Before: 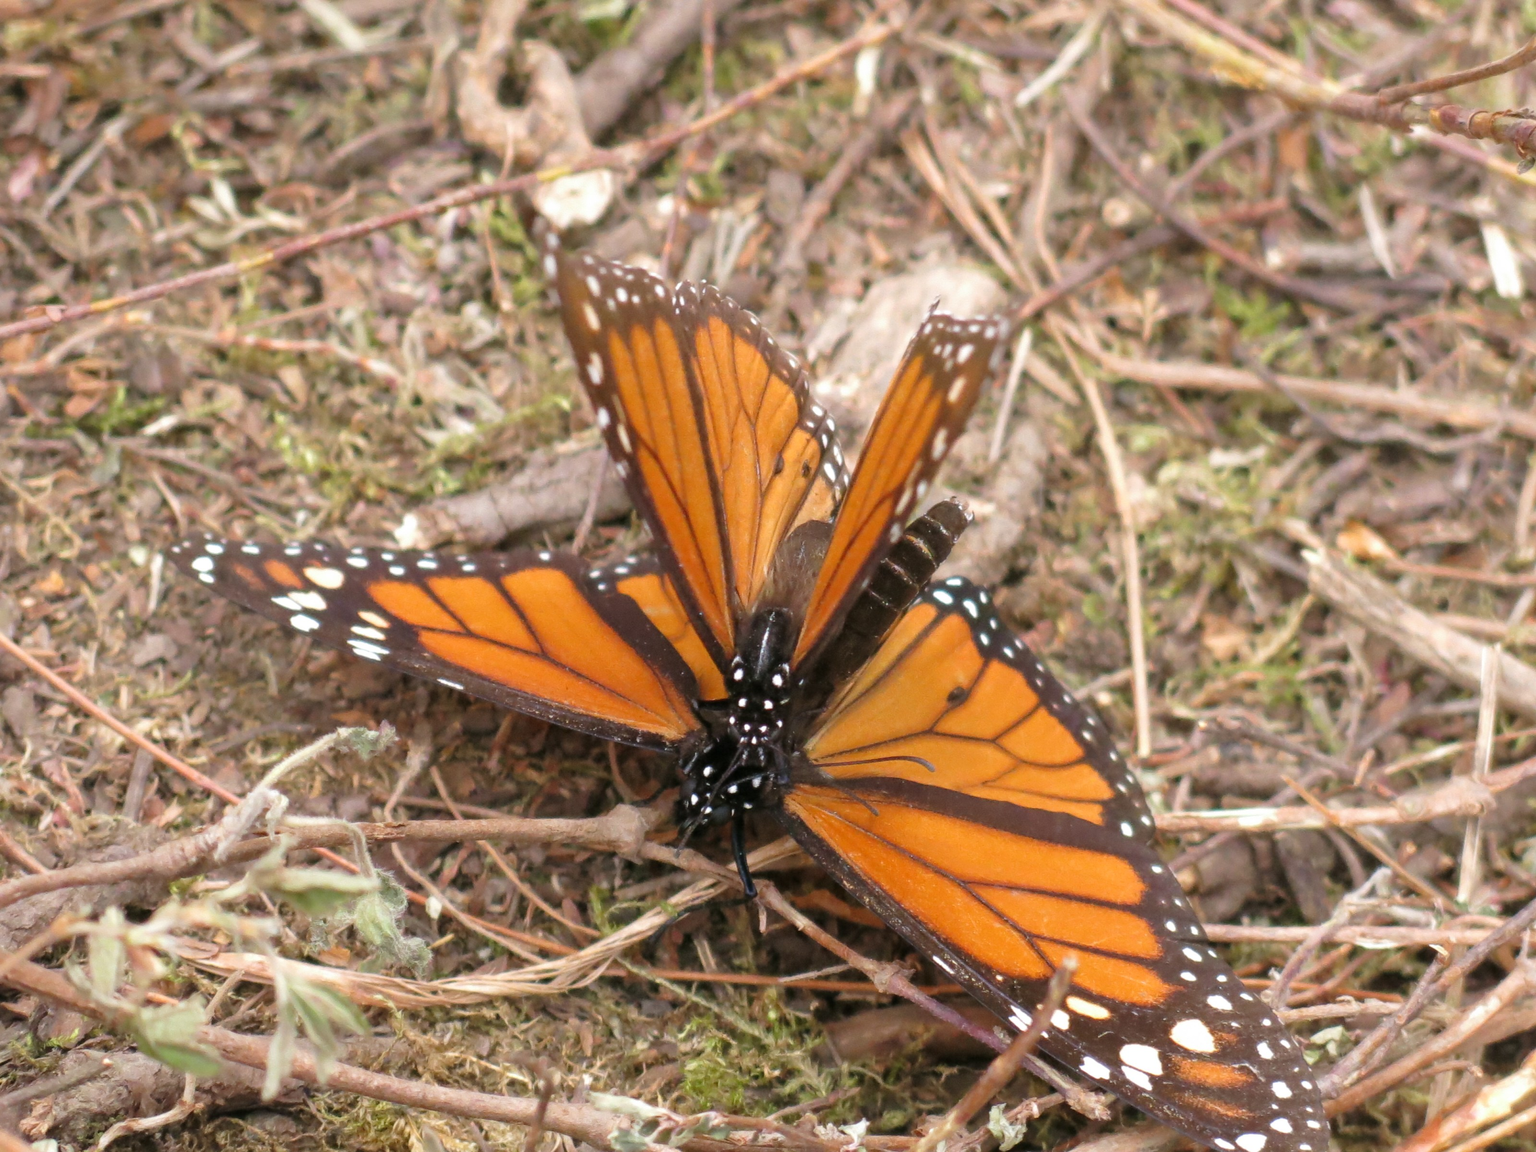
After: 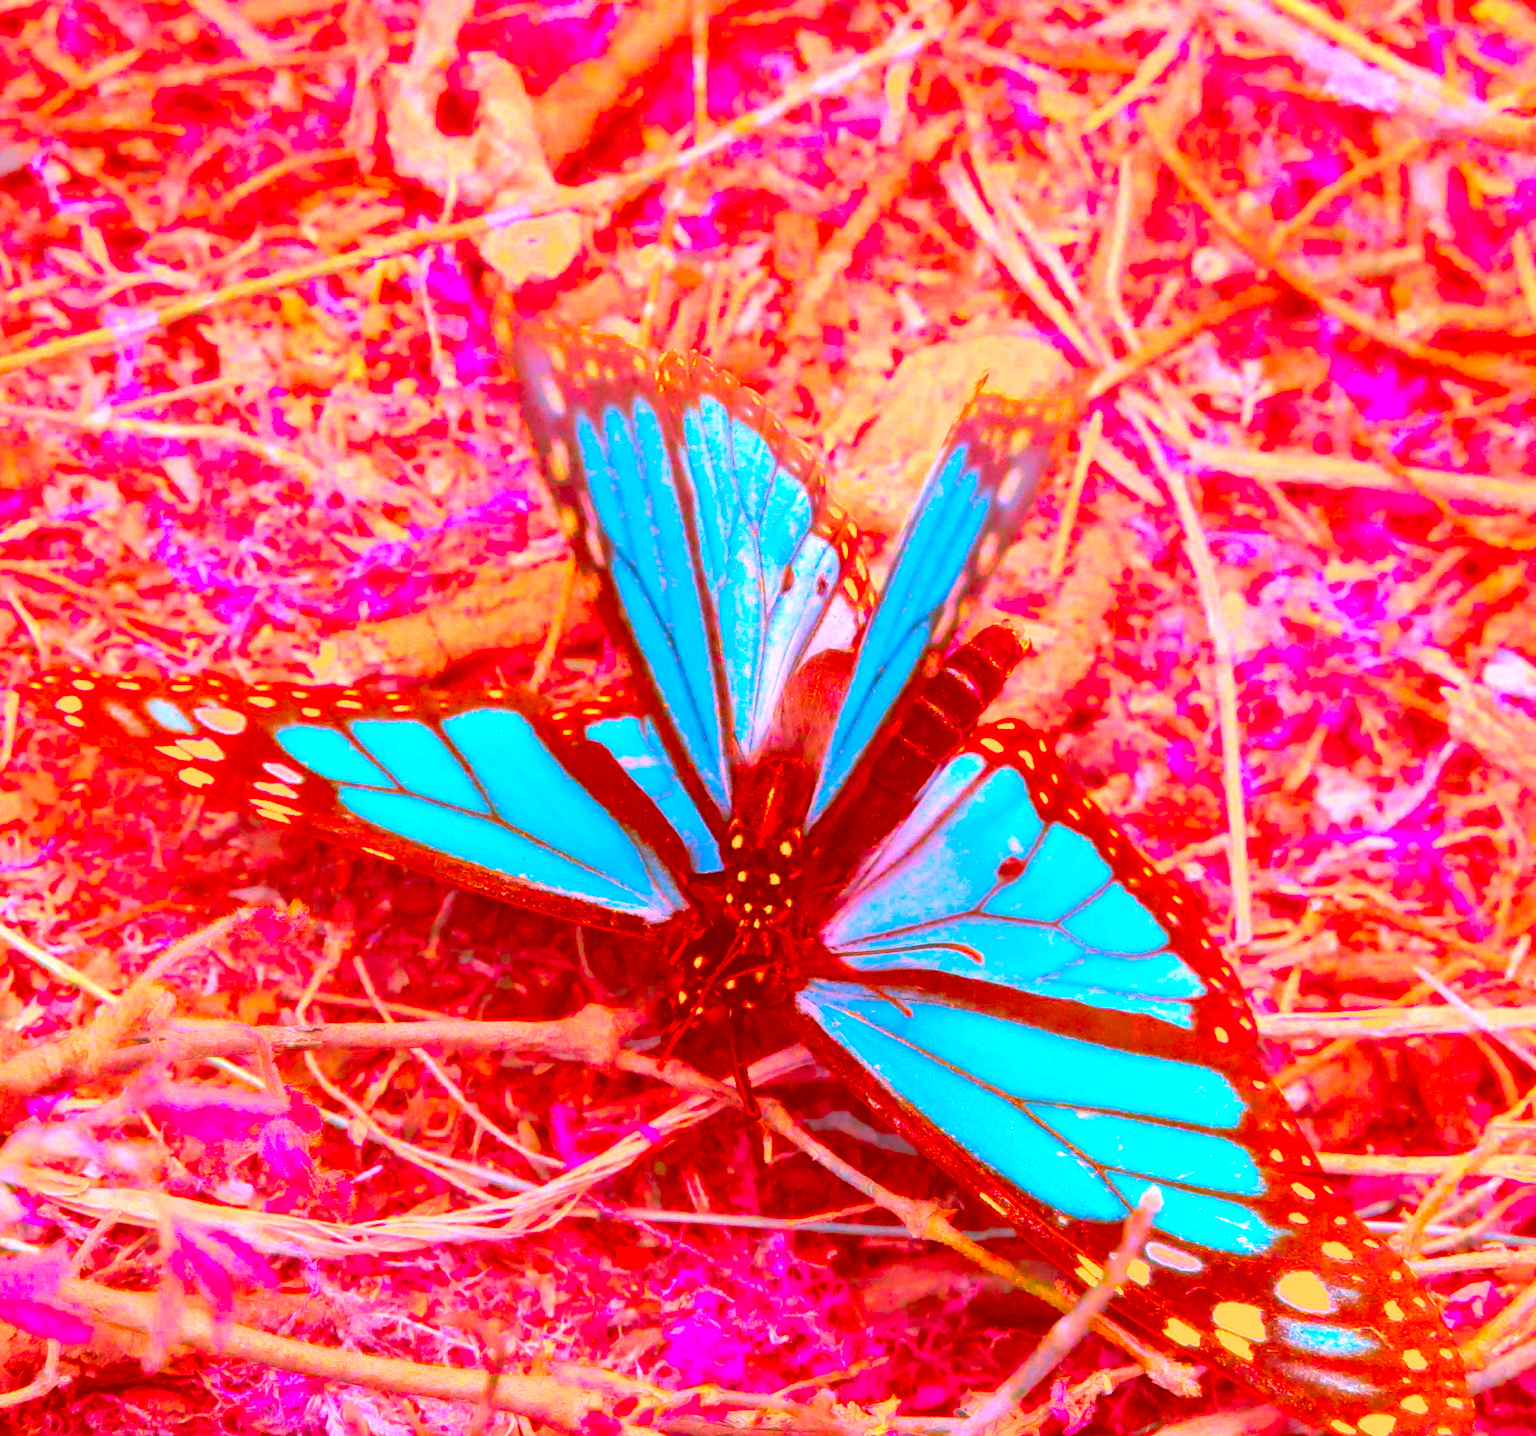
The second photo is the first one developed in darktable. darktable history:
exposure: black level correction 0.001, exposure 1 EV, compensate highlight preservation false
color correction: highlights a* -39.68, highlights b* -40, shadows a* -40, shadows b* -40, saturation -3
crop and rotate: left 9.597%, right 10.195%
